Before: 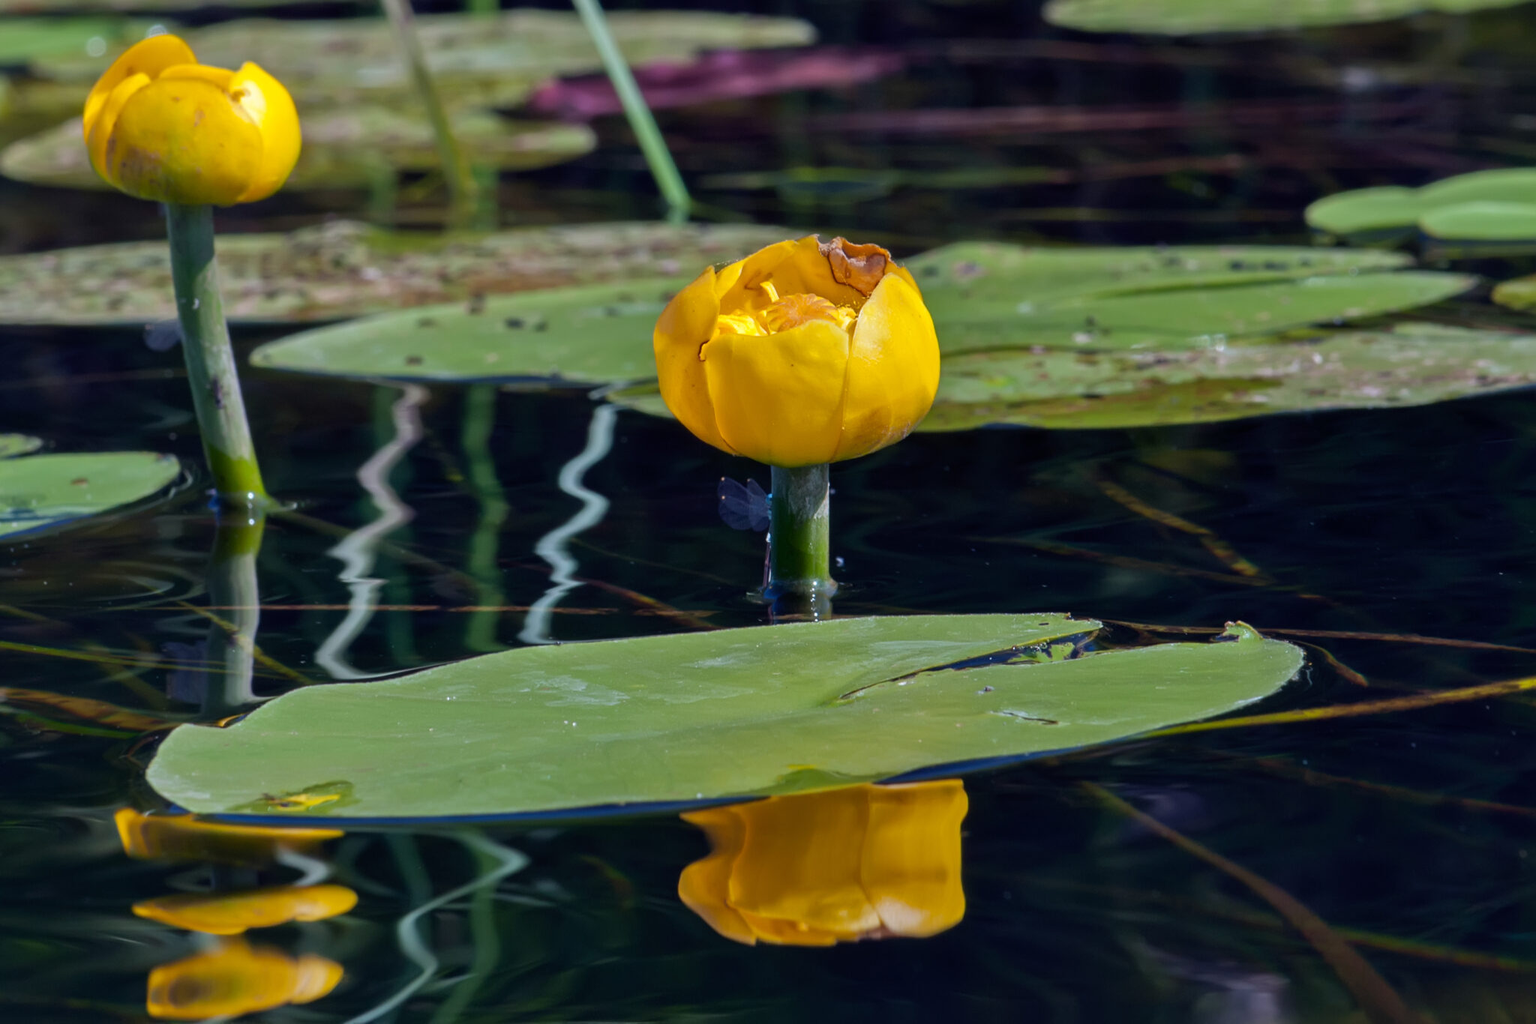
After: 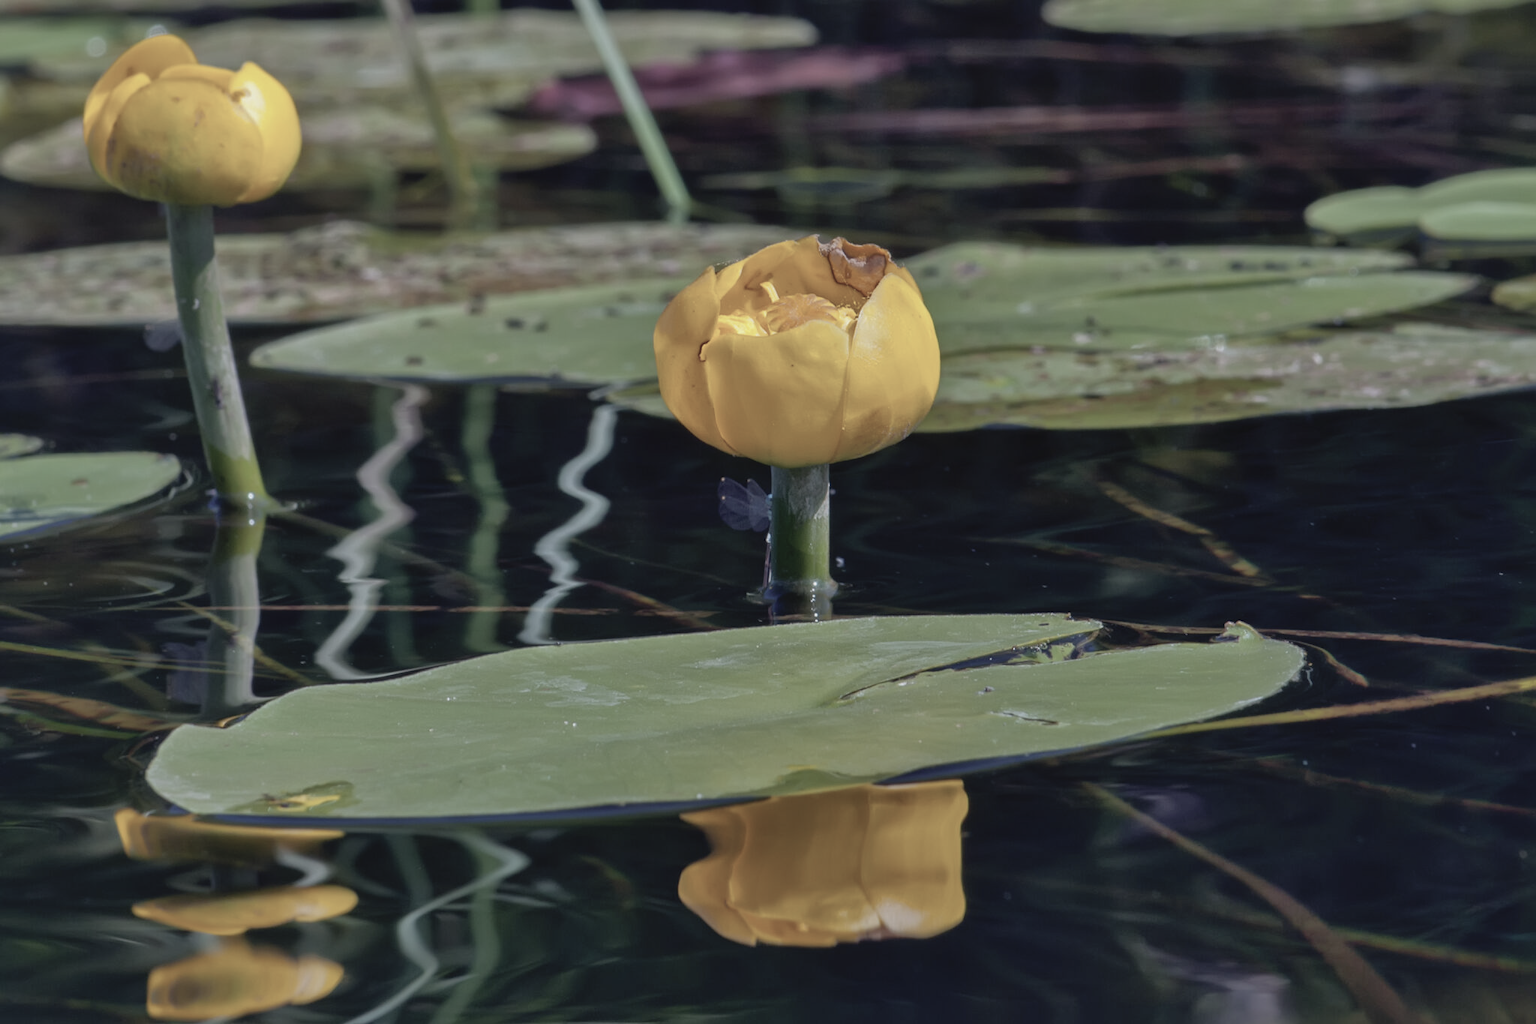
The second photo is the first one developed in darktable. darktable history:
shadows and highlights: on, module defaults
color zones: curves: ch1 [(0, 0.292) (0.001, 0.292) (0.2, 0.264) (0.4, 0.248) (0.6, 0.248) (0.8, 0.264) (0.999, 0.292) (1, 0.292)]
contrast brightness saturation: contrast -0.072, brightness -0.039, saturation -0.11
